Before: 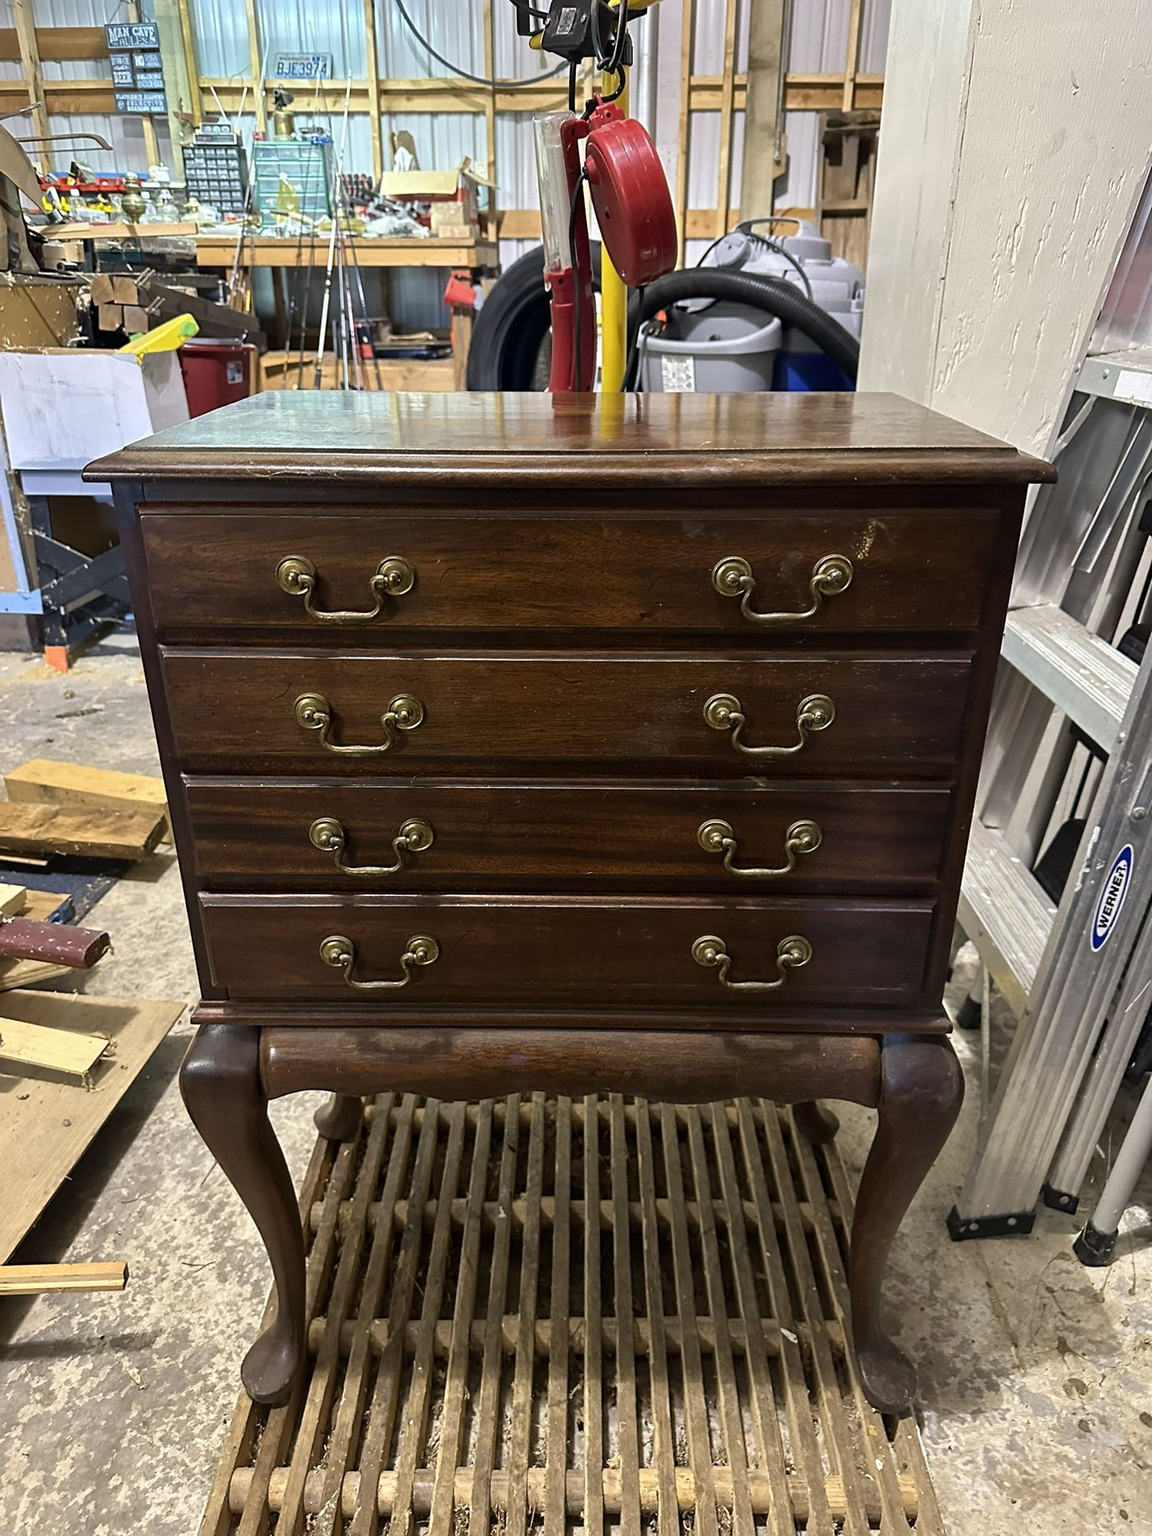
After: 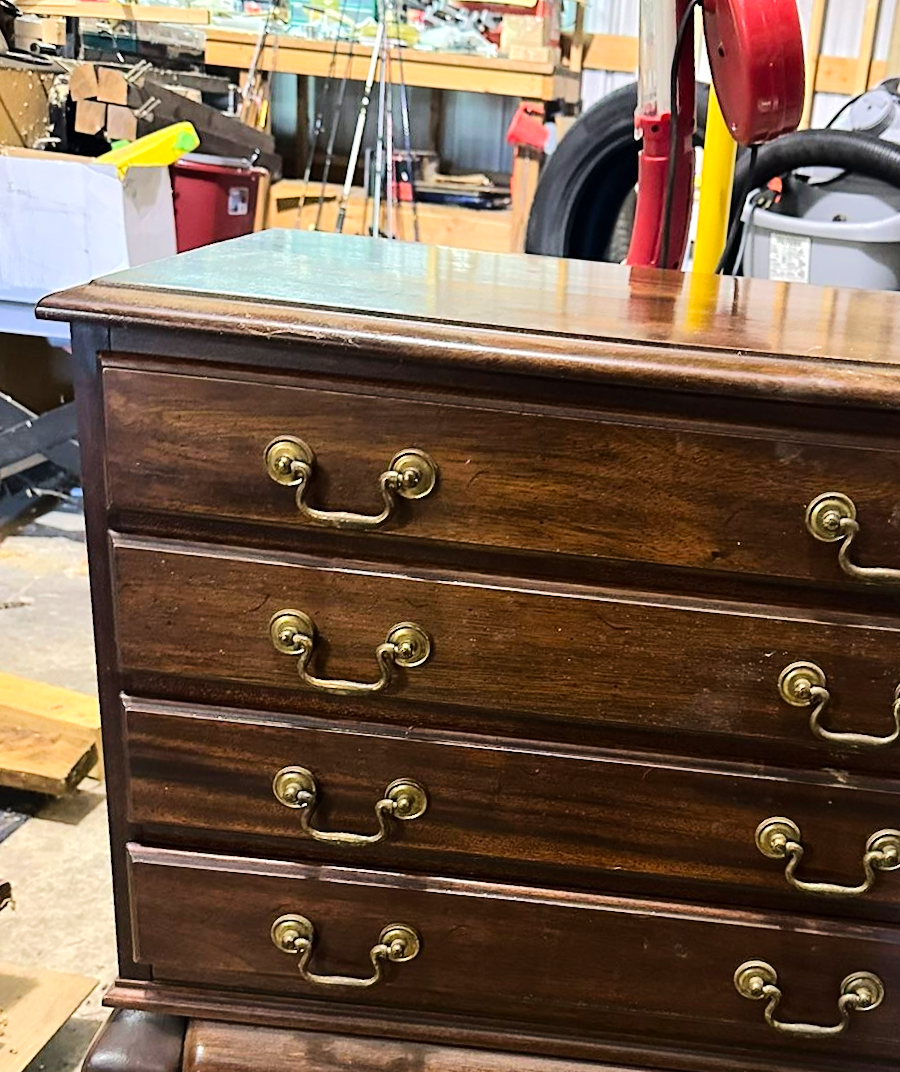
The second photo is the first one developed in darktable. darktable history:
crop and rotate: angle -5.75°, left 2.018%, top 6.789%, right 27.435%, bottom 30.142%
tone equalizer: -7 EV 0.15 EV, -6 EV 0.591 EV, -5 EV 1.12 EV, -4 EV 1.29 EV, -3 EV 1.18 EV, -2 EV 0.6 EV, -1 EV 0.165 EV, edges refinement/feathering 500, mask exposure compensation -1.57 EV, preserve details no
